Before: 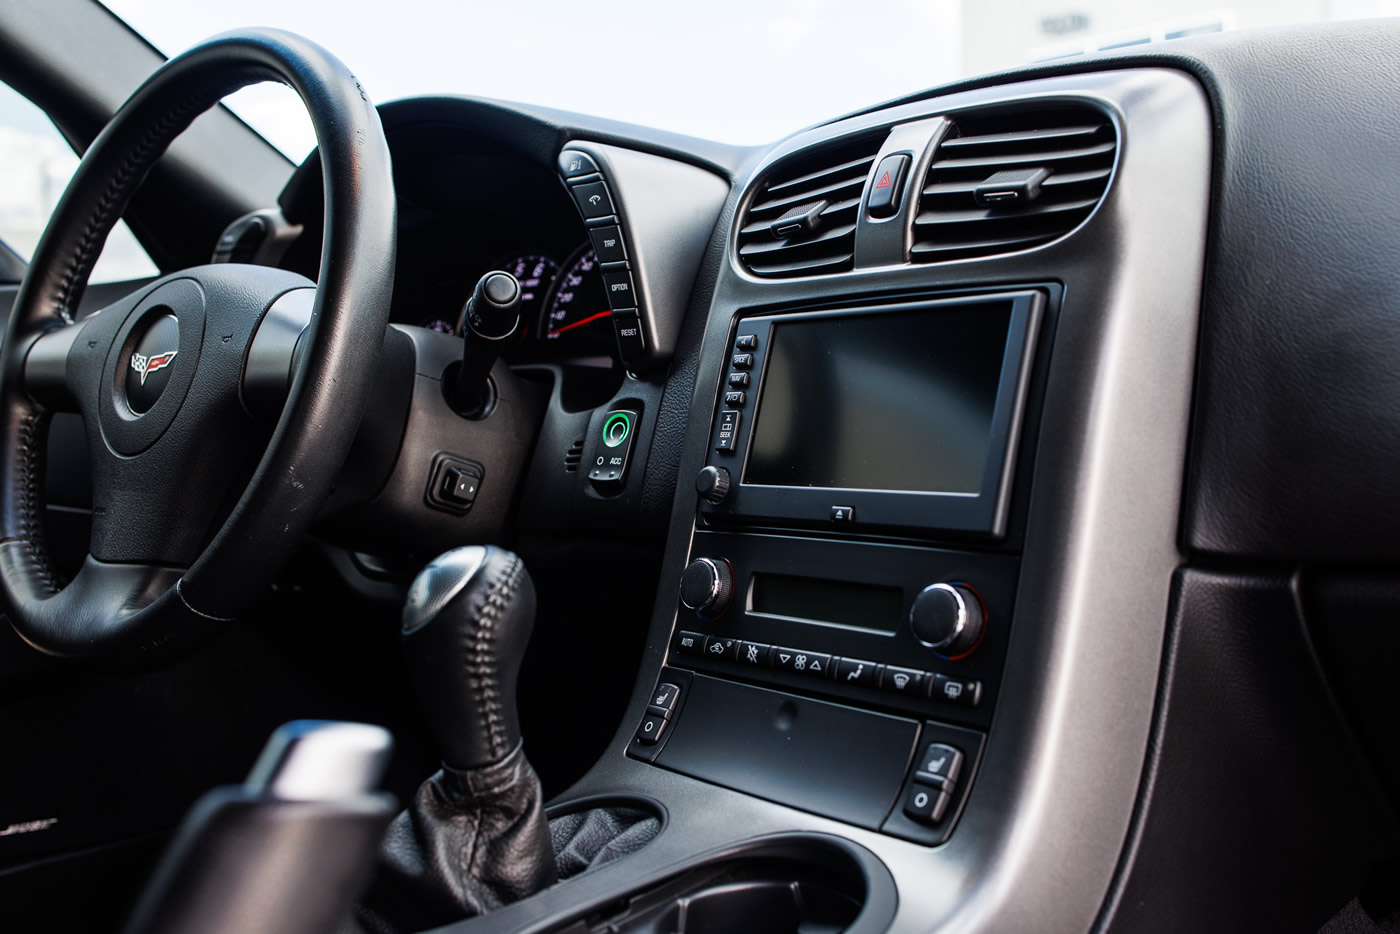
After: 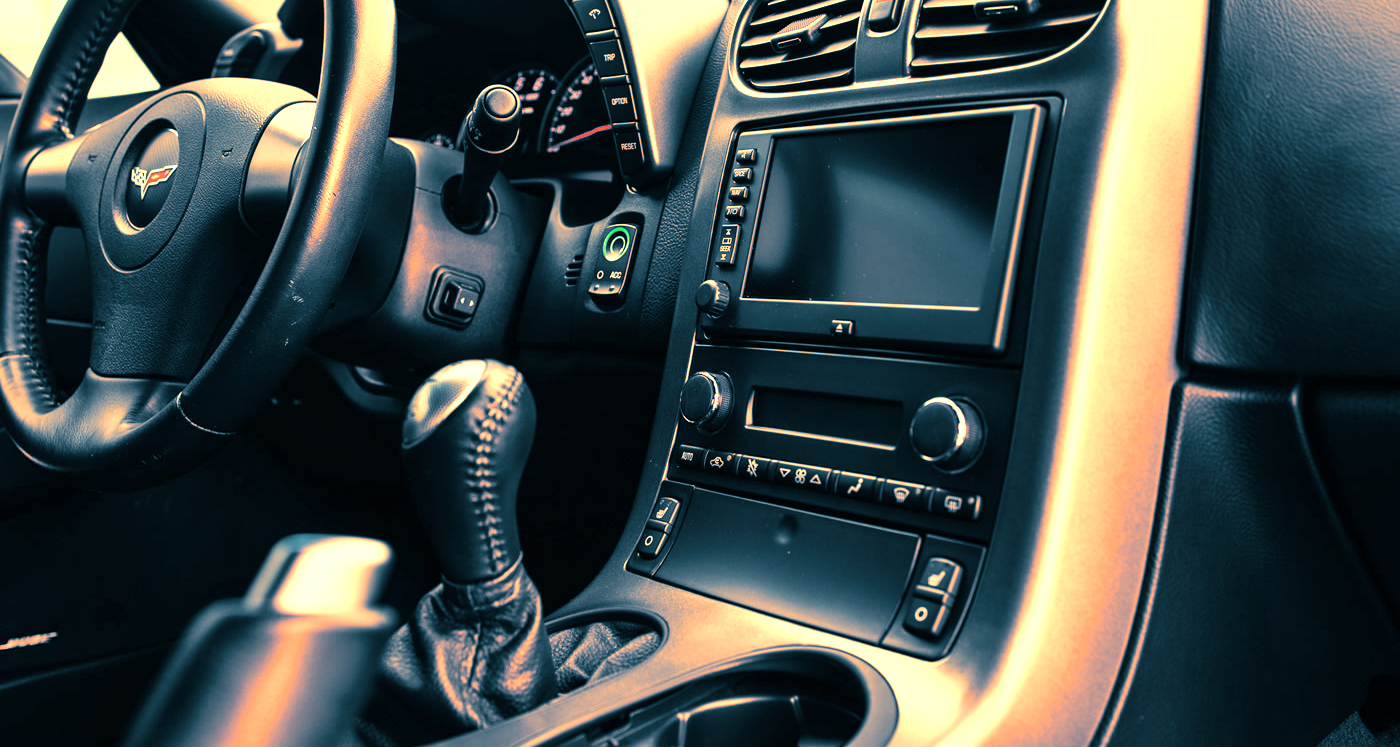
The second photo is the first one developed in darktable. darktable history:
shadows and highlights: shadows 37.27, highlights -28.18, soften with gaussian
crop and rotate: top 19.998%
exposure: black level correction 0, exposure 0.7 EV, compensate exposure bias true, compensate highlight preservation false
velvia: strength 15%
split-toning: shadows › hue 212.4°, balance -70
white balance: red 1.467, blue 0.684
